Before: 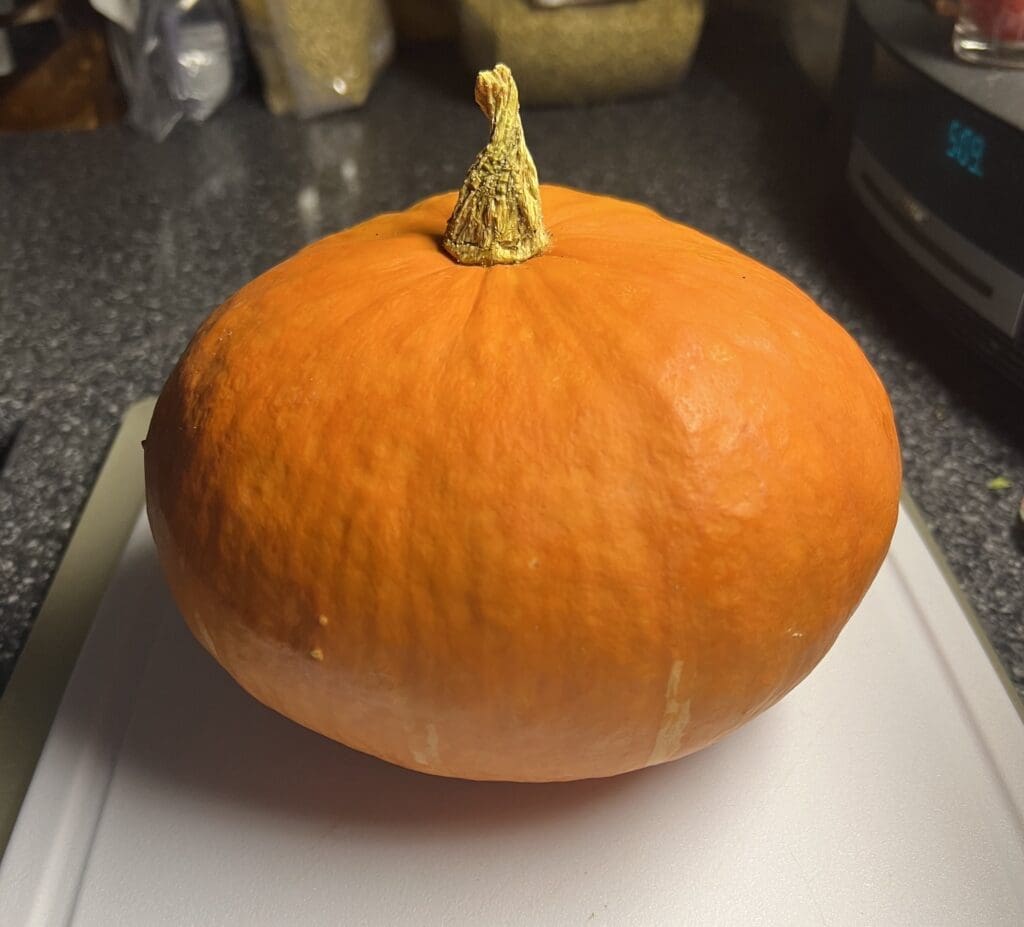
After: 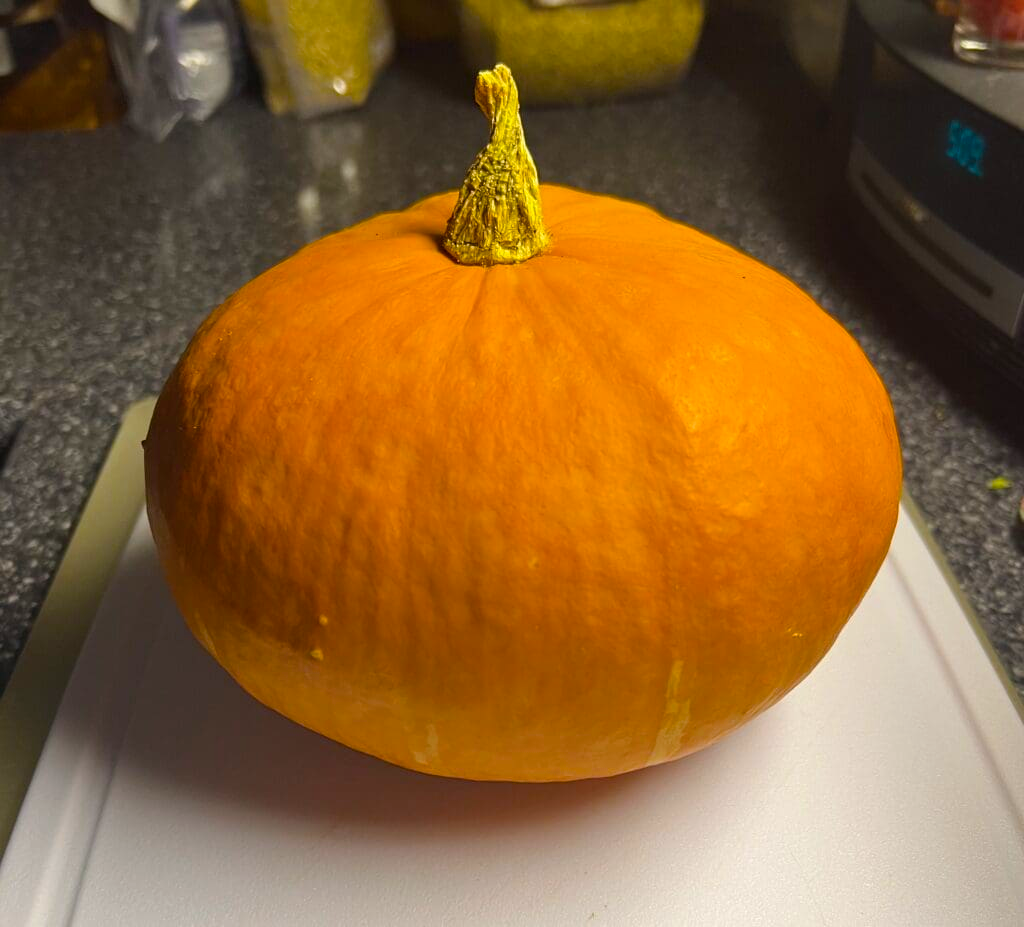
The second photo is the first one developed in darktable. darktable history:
tone equalizer: smoothing diameter 24.96%, edges refinement/feathering 14.38, preserve details guided filter
color balance rgb: linear chroma grading › shadows 10.667%, linear chroma grading › highlights 10.981%, linear chroma grading › global chroma 15.359%, linear chroma grading › mid-tones 14.994%, perceptual saturation grading › global saturation 25.364%
contrast brightness saturation: contrast 0.015, saturation -0.048
